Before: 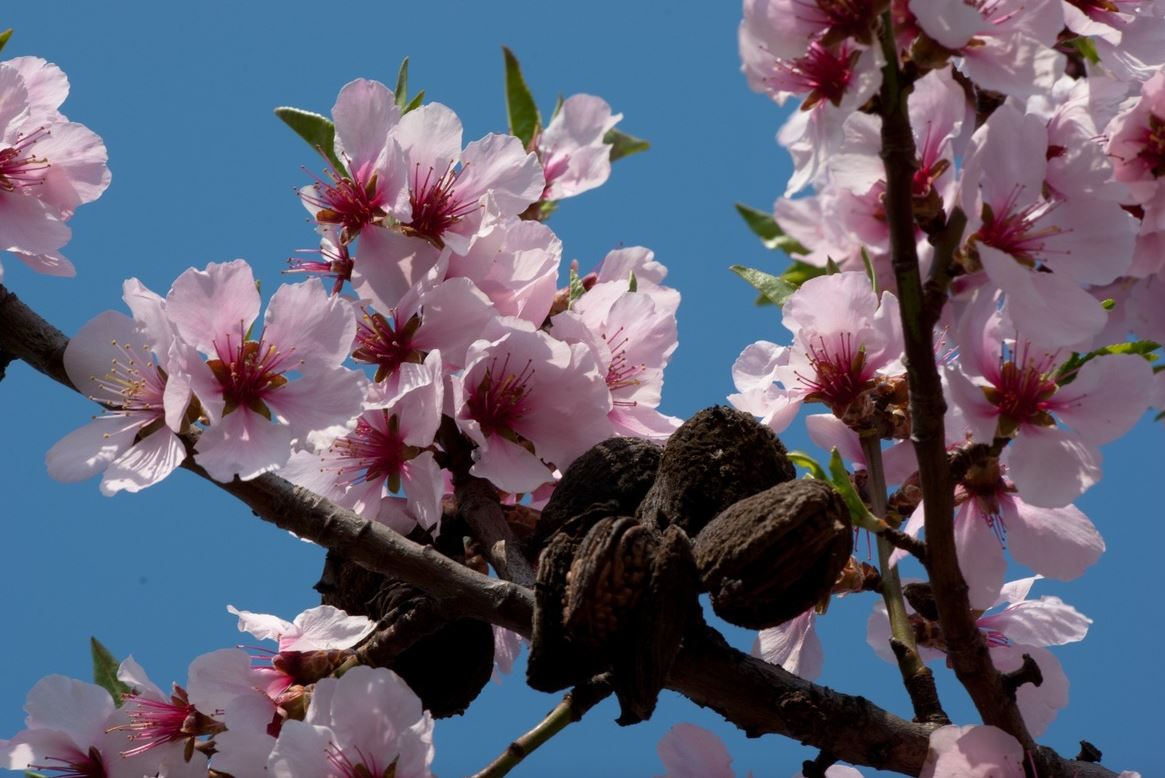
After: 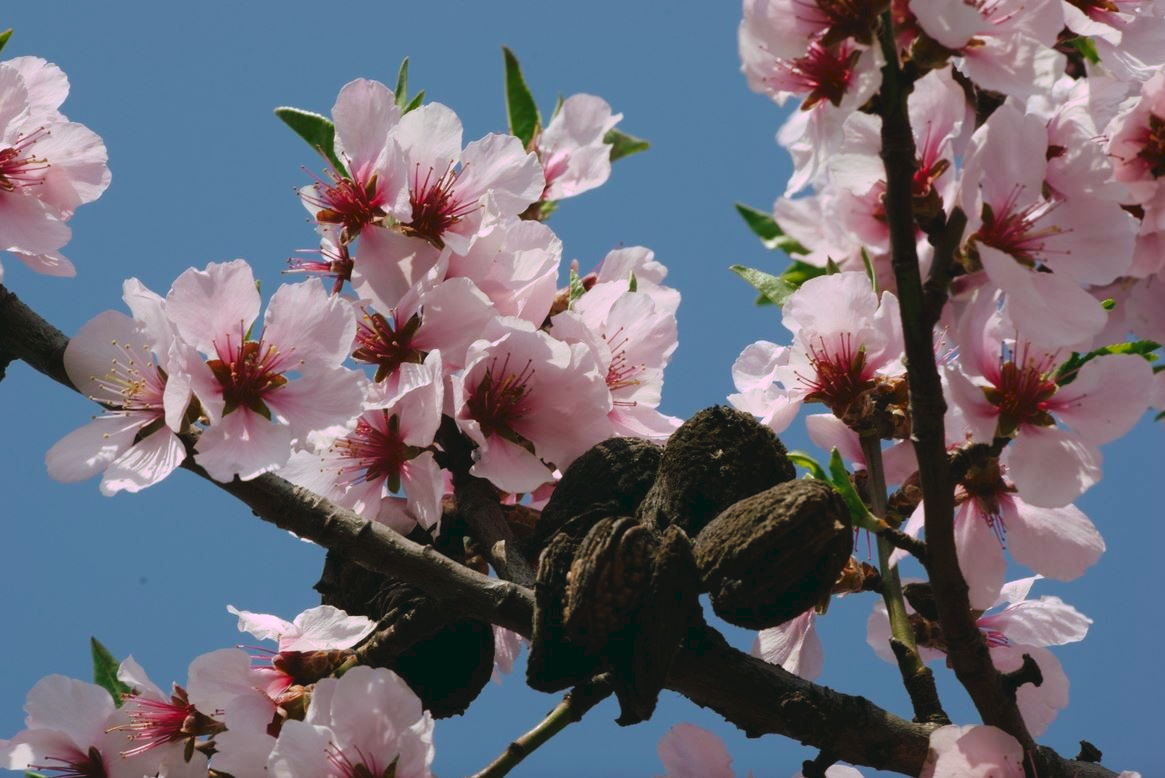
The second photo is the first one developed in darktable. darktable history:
tone curve: curves: ch0 [(0, 0) (0.003, 0.054) (0.011, 0.058) (0.025, 0.069) (0.044, 0.087) (0.069, 0.1) (0.1, 0.123) (0.136, 0.152) (0.177, 0.183) (0.224, 0.234) (0.277, 0.291) (0.335, 0.367) (0.399, 0.441) (0.468, 0.524) (0.543, 0.6) (0.623, 0.673) (0.709, 0.744) (0.801, 0.812) (0.898, 0.89) (1, 1)], preserve colors none
color look up table: target L [98.64, 96.69, 91.16, 87.86, 86.97, 87.43, 82.78, 69.01, 66.35, 60.61, 61.92, 46.1, 33.78, 16.89, 201.76, 83.21, 72.89, 69.57, 71.26, 61.04, 55.14, 48.55, 48.86, 45.79, 17.53, 2.07, 96.47, 80.2, 80.24, 76.92, 71.46, 60.05, 57.88, 57.49, 52.9, 42.95, 35.51, 41.53, 32.36, 39.82, 19.19, 15.24, 5.895, 96.85, 94.04, 64.09, 54.17, 54.51, 37.19], target a [-29.31, -36.21, -6.63, -40.39, -36.8, -55.13, -76.24, -55.14, -21.57, -61.13, -44.58, -26.88, -33.82, -23.17, 0, 5.447, -1.308, 32.26, 42.58, 1.532, 24.85, 50.11, 33.29, 62.3, 27.63, 1.269, 18.17, 5.335, 24.55, 42.17, 48.69, 71.4, 0.529, 15.36, 29.35, 66.55, 6.812, 53.68, -2.11, 34.51, 32.78, 24.27, 8.035, -32.53, -60.66, -19.97, -11.43, 1.819, -20.34], target b [66.48, 20.25, 30.18, 62.53, 32.08, 11.06, 59.8, 37.78, 59.6, 55.98, 9.364, 44.7, 36.37, 26.55, -0.001, 2.581, 29.1, 61.7, 7.29, 61.56, 33.28, 57.12, 14.34, 30, 24.92, 2.665, -10.09, -34.21, -26.02, -22.76, -36.88, -28.98, 3.08, -58.63, -20.75, 1.379, -40.1, -44.54, 5.739, -66.95, -6.326, -40.85, -12.69, -8.693, -15.27, -5.019, -44.16, -15.44, -10.93], num patches 49
